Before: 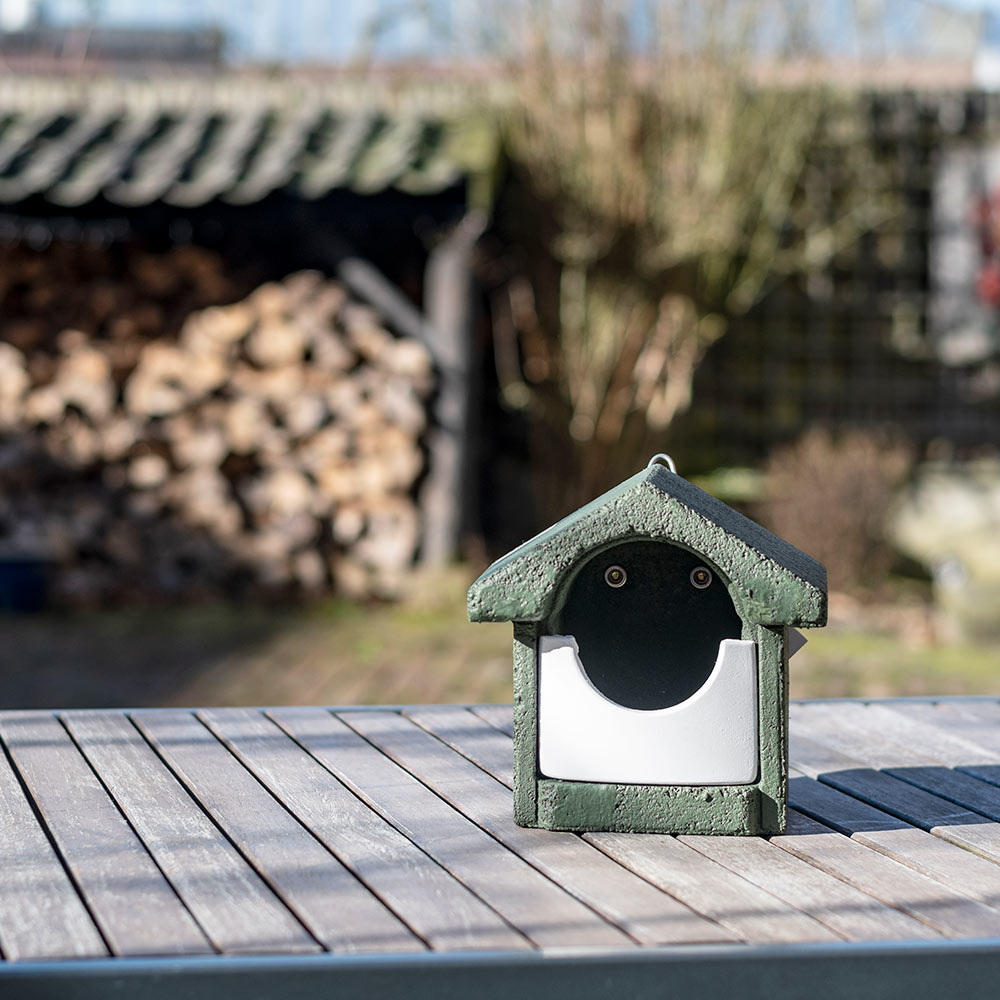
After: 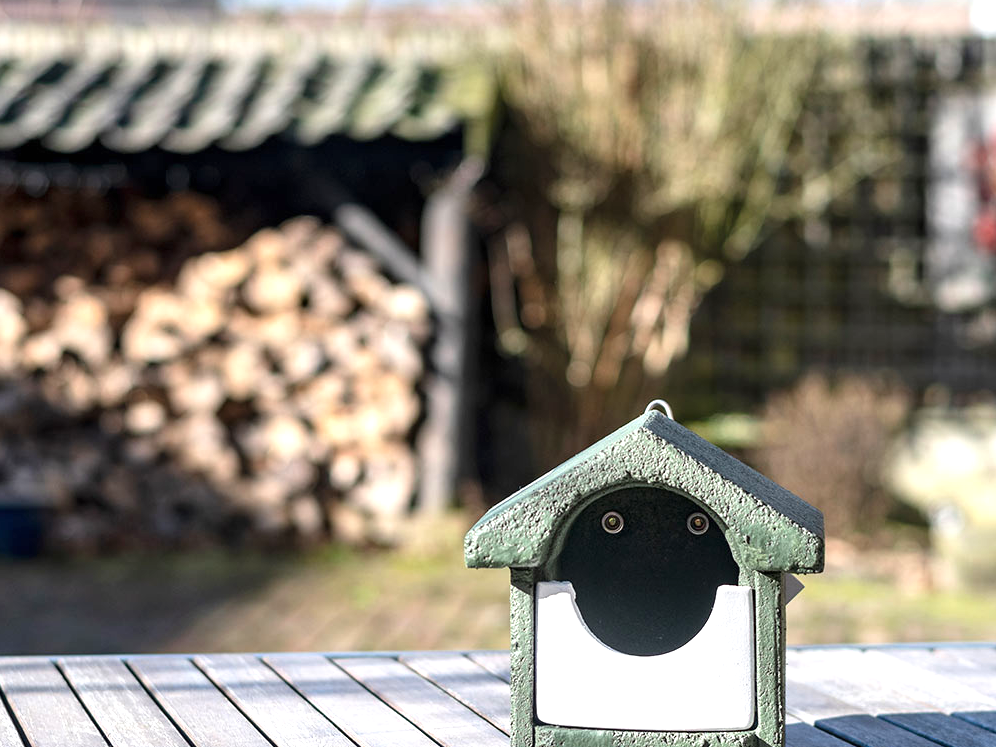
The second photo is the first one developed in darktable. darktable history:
exposure: black level correction 0, exposure 0.7 EV, compensate exposure bias true, compensate highlight preservation false
crop: left 0.387%, top 5.469%, bottom 19.809%
